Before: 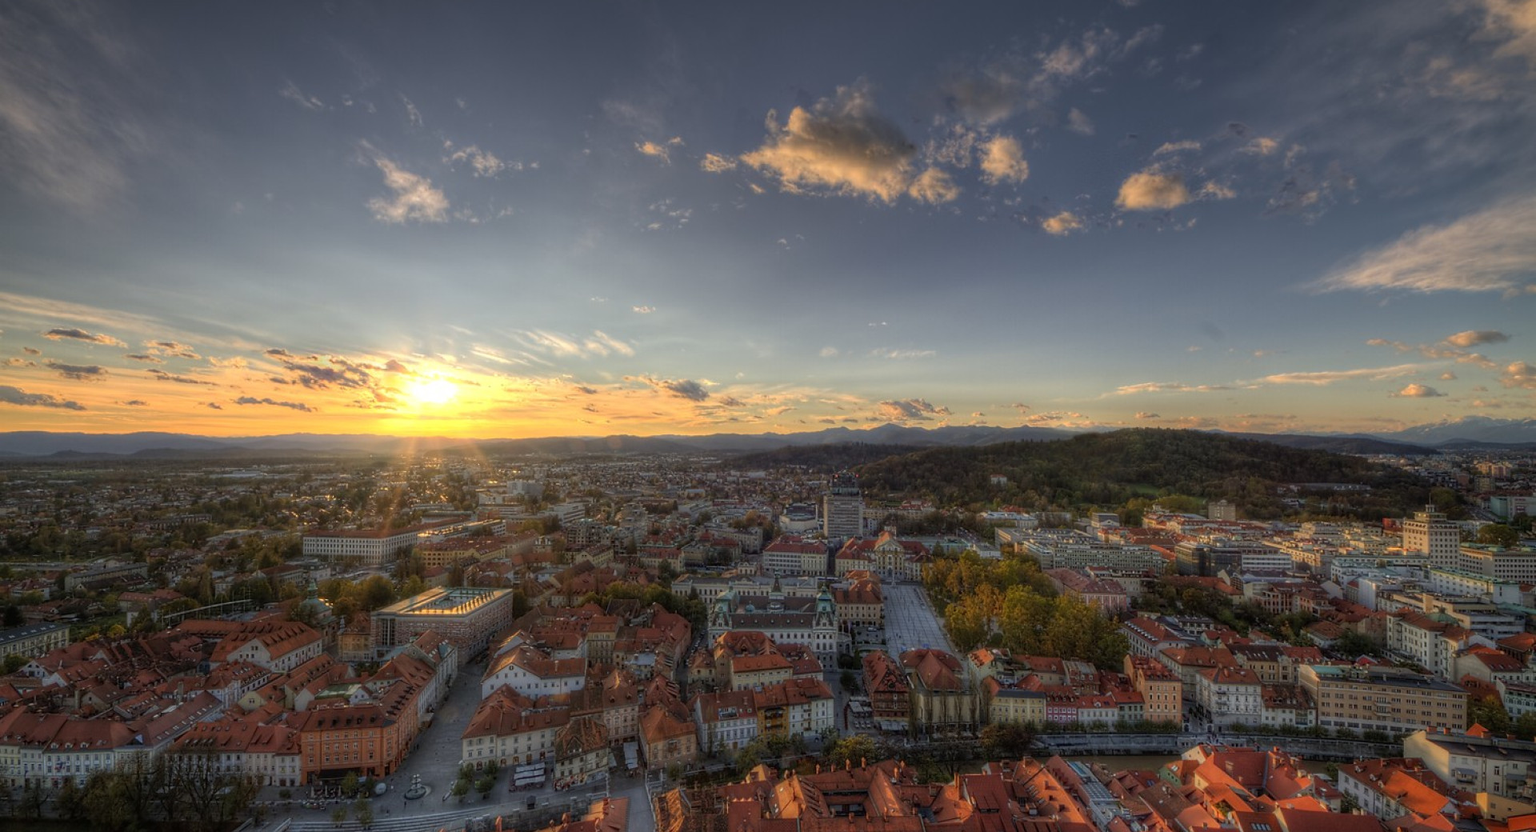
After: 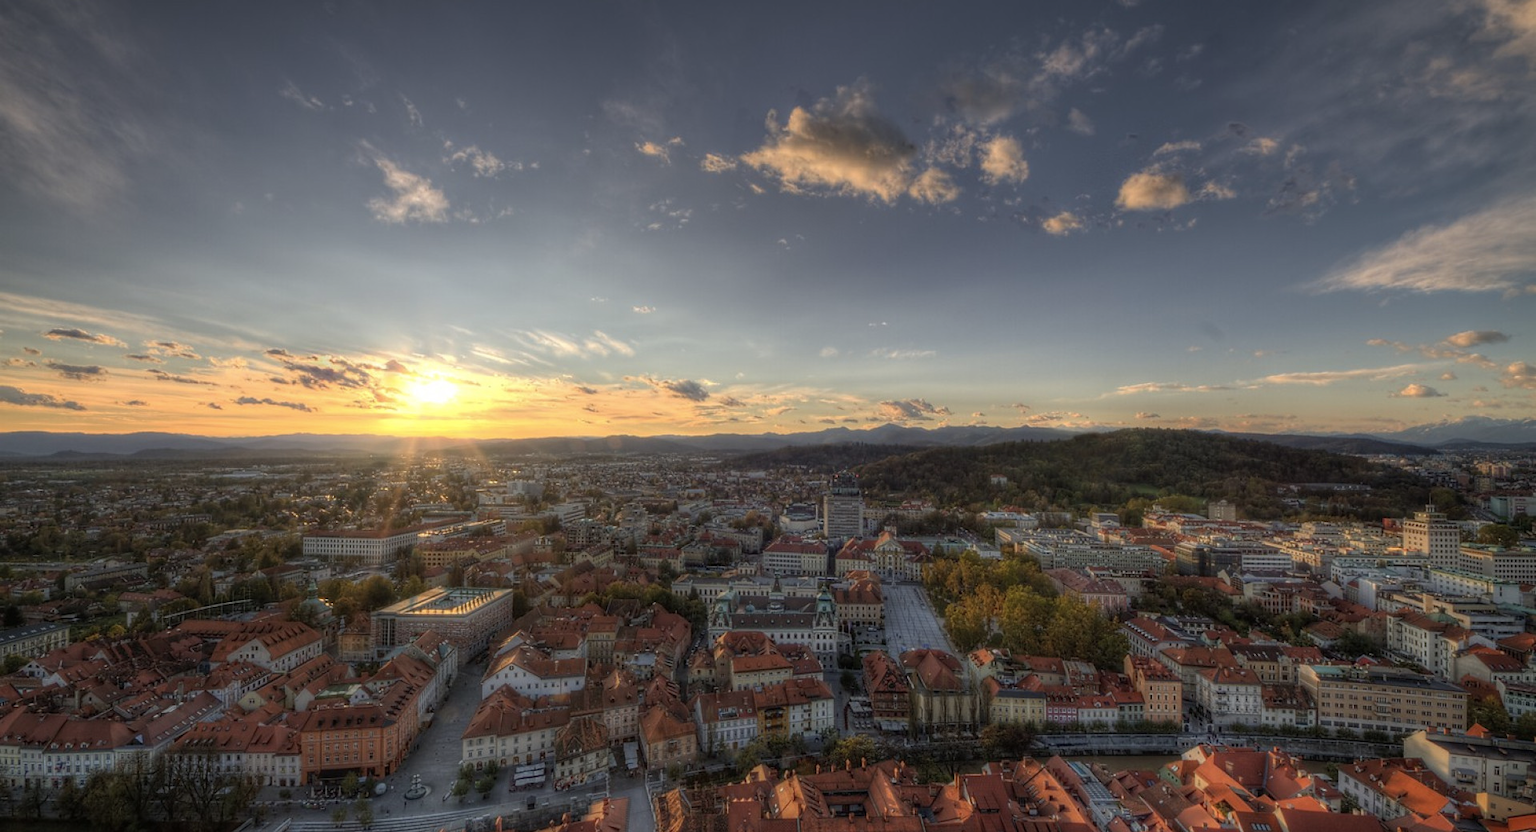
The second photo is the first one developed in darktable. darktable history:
tone equalizer: on, module defaults
color correction: saturation 0.85
